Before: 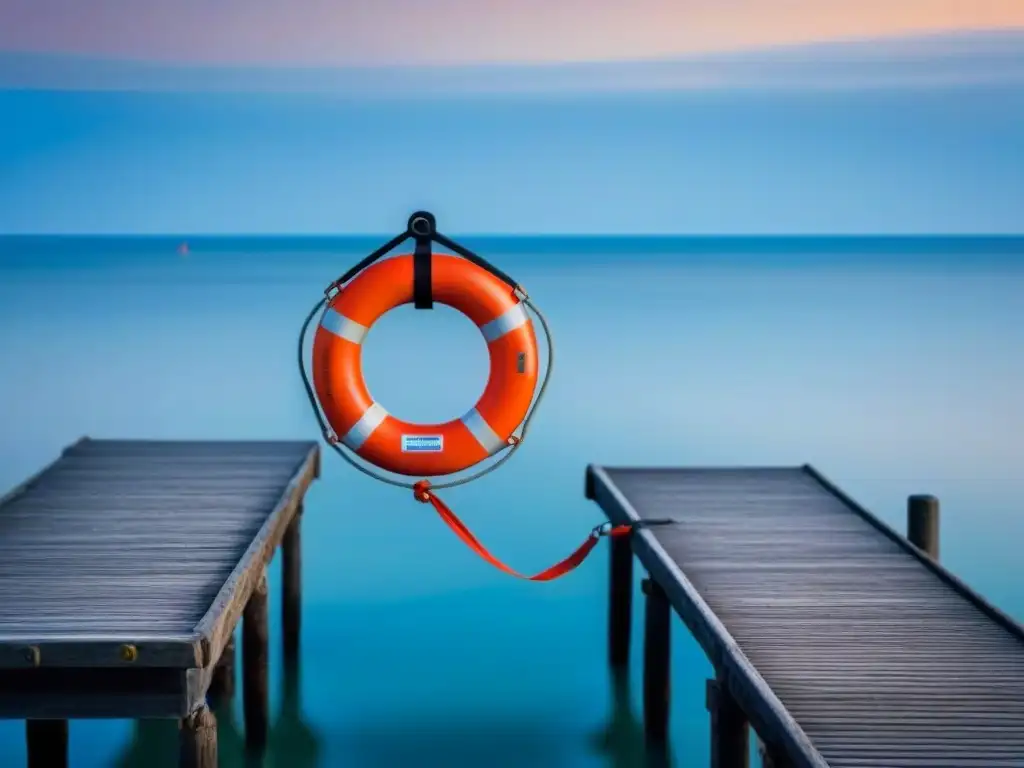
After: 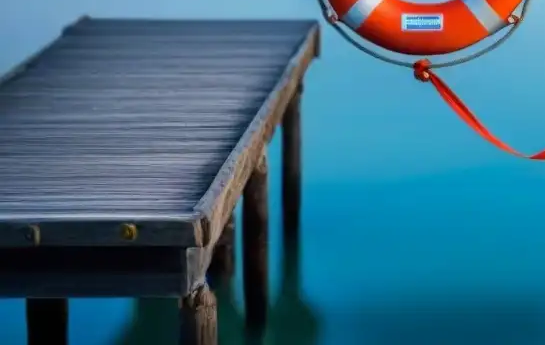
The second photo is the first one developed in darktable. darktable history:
crop and rotate: top 54.84%, right 46.768%, bottom 0.149%
